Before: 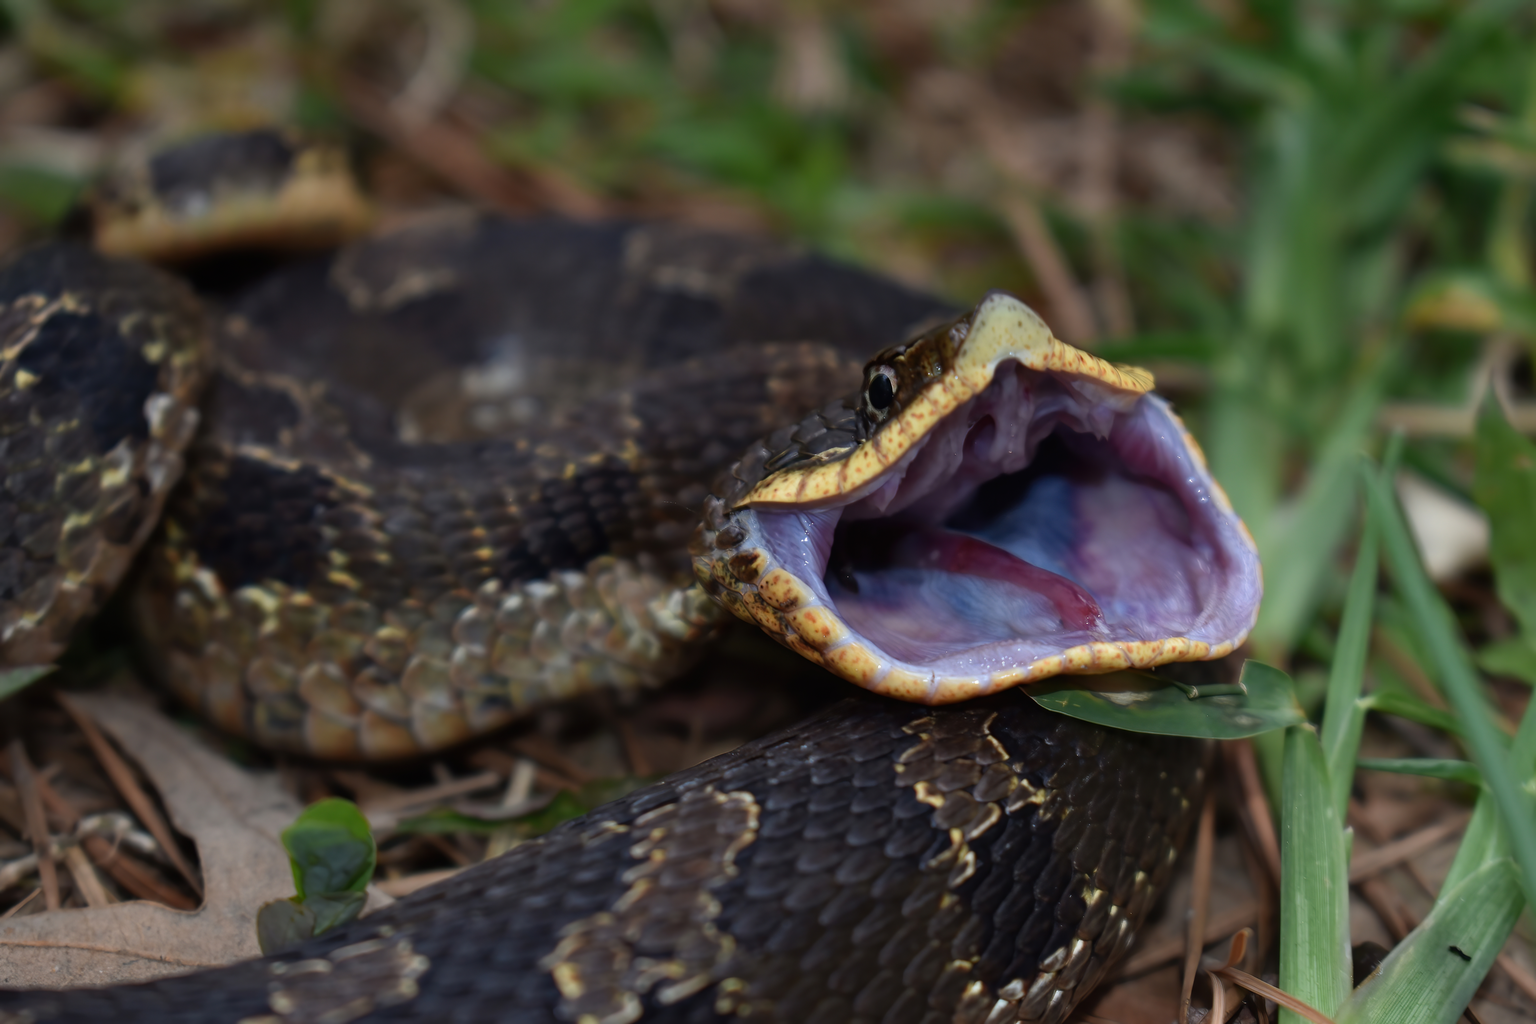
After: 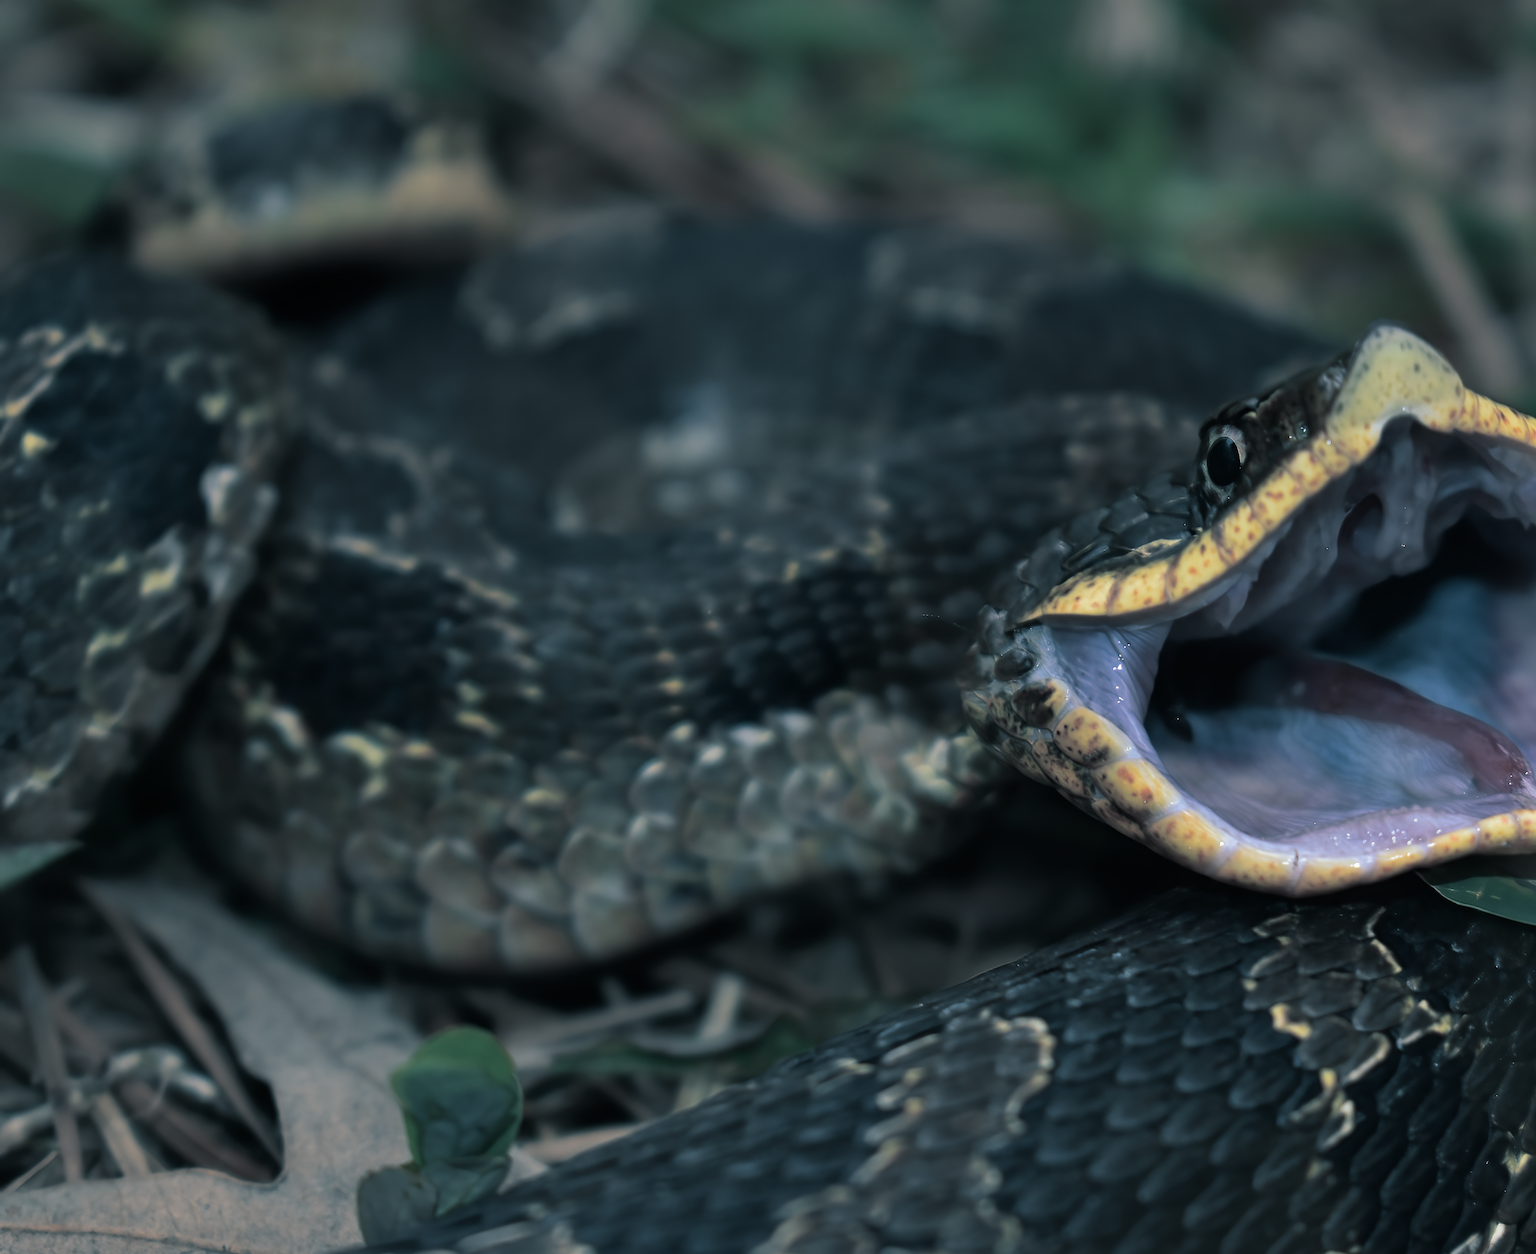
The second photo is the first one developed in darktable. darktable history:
split-toning: shadows › hue 205.2°, shadows › saturation 0.43, highlights › hue 54°, highlights › saturation 0.54
crop: top 5.803%, right 27.864%, bottom 5.804%
tone equalizer: on, module defaults
